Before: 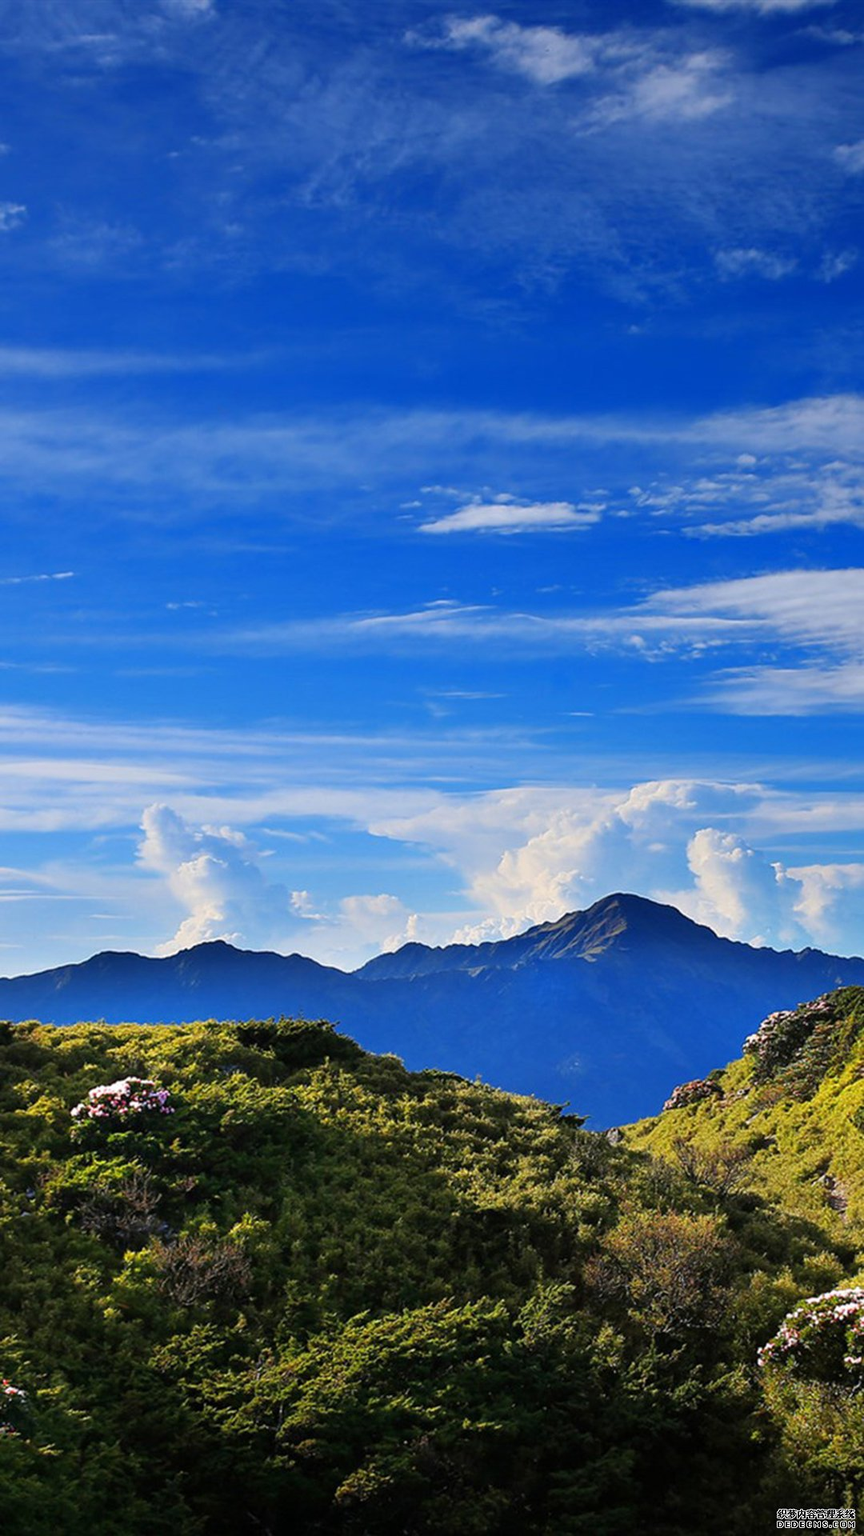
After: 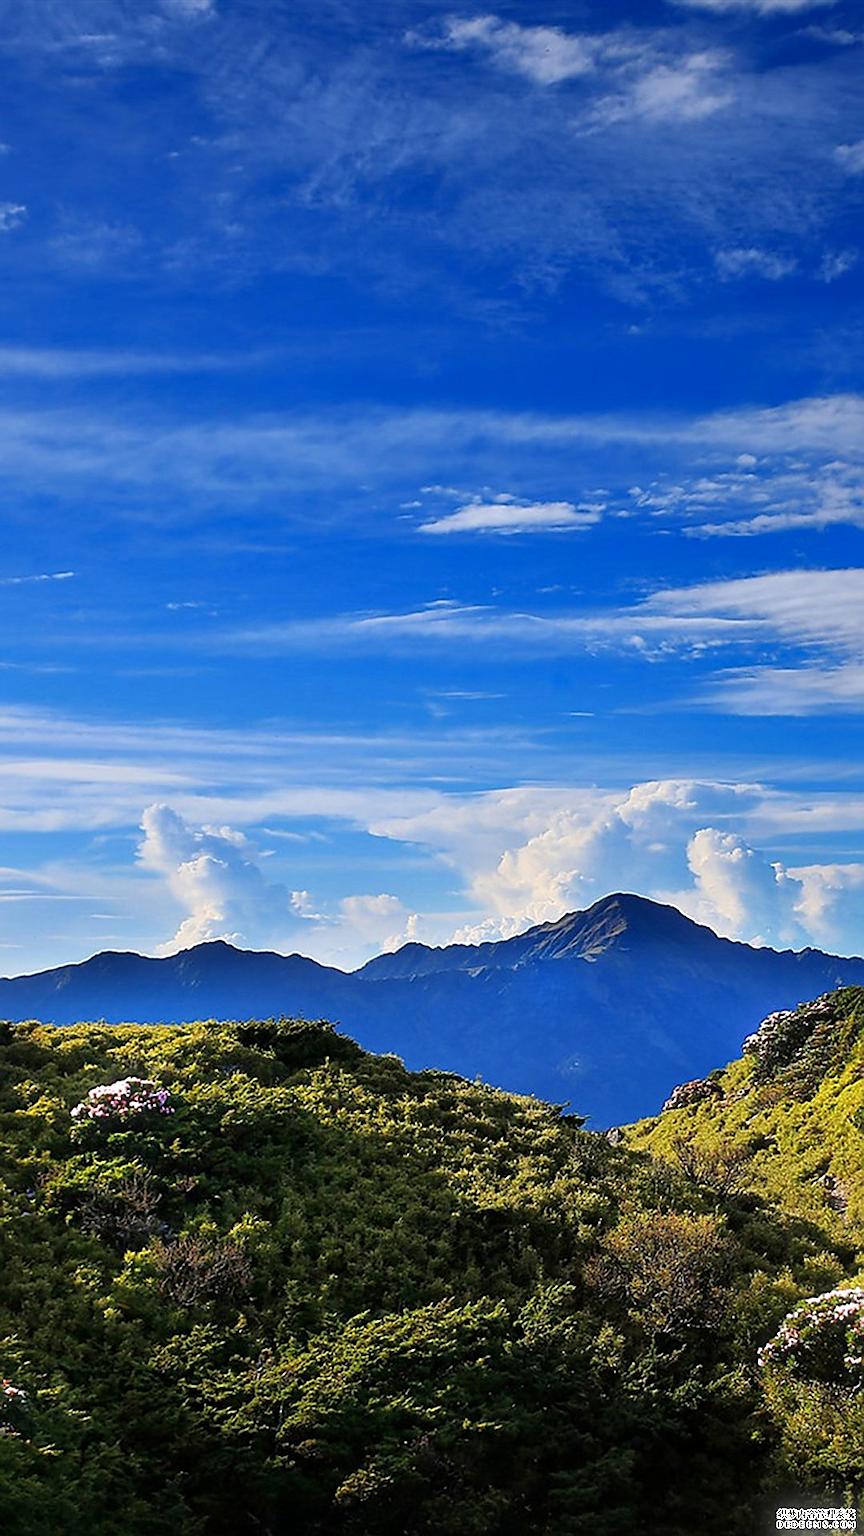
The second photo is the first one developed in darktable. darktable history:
sharpen: radius 1.4, amount 1.25, threshold 0.7
local contrast: mode bilateral grid, contrast 20, coarseness 50, detail 120%, midtone range 0.2
bloom: size 3%, threshold 100%, strength 0%
